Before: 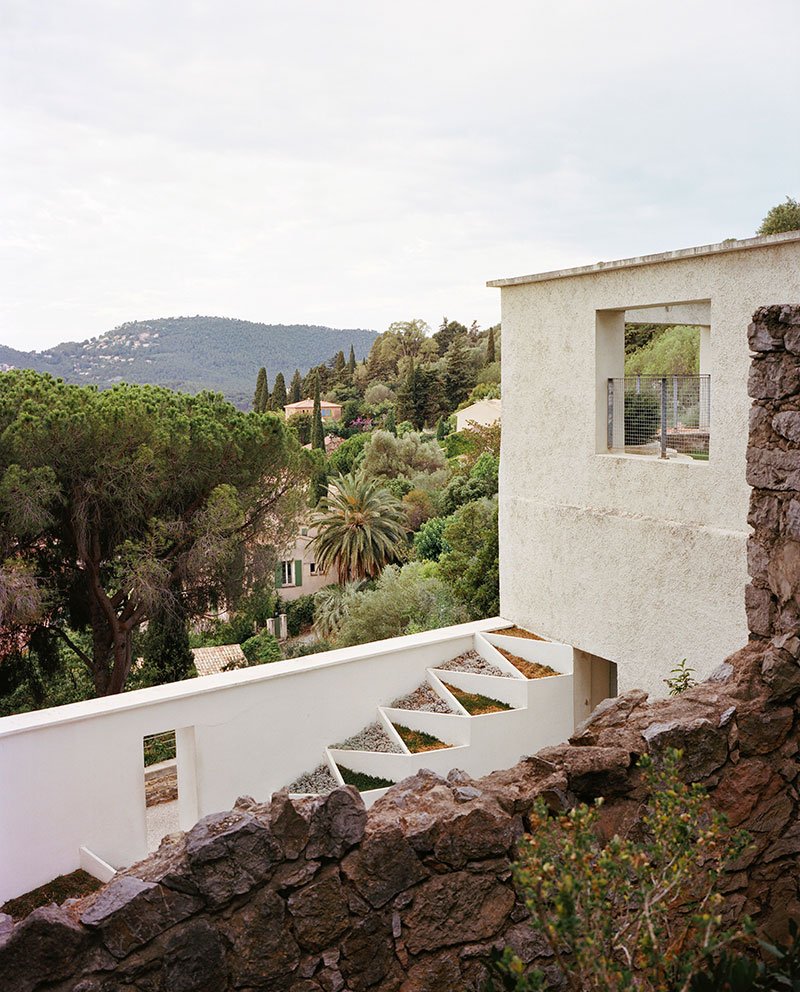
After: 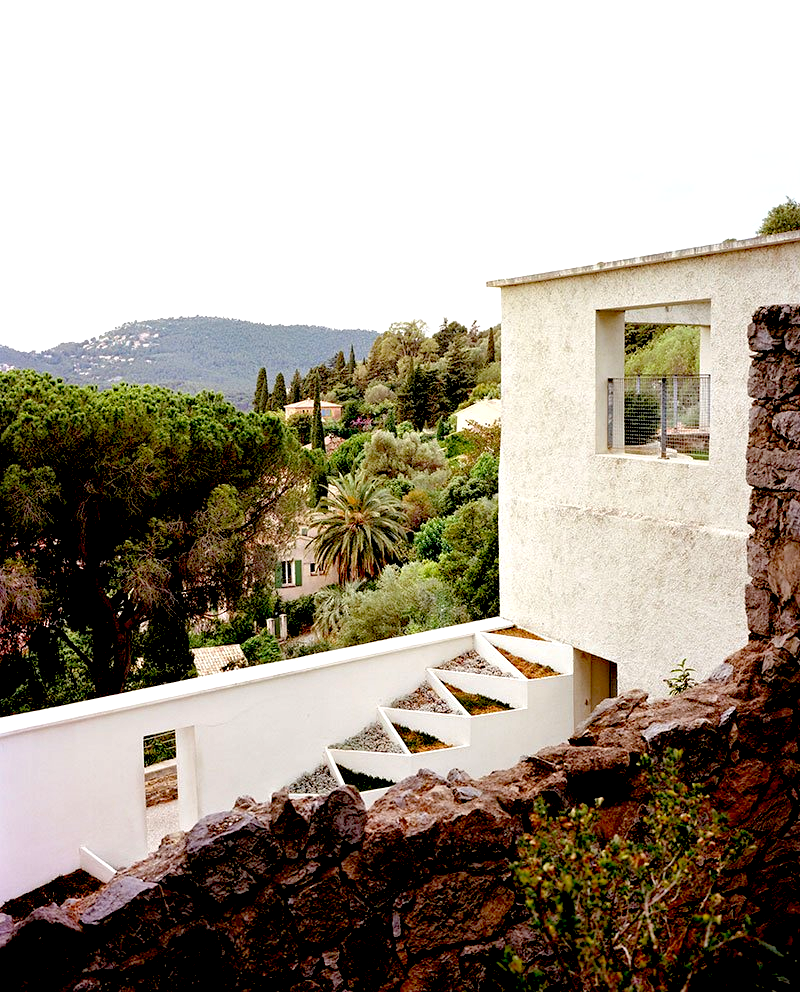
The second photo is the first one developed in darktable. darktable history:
shadows and highlights: shadows 25.38, highlights -25.57
exposure: black level correction 0.041, exposure 0.499 EV, compensate highlight preservation false
